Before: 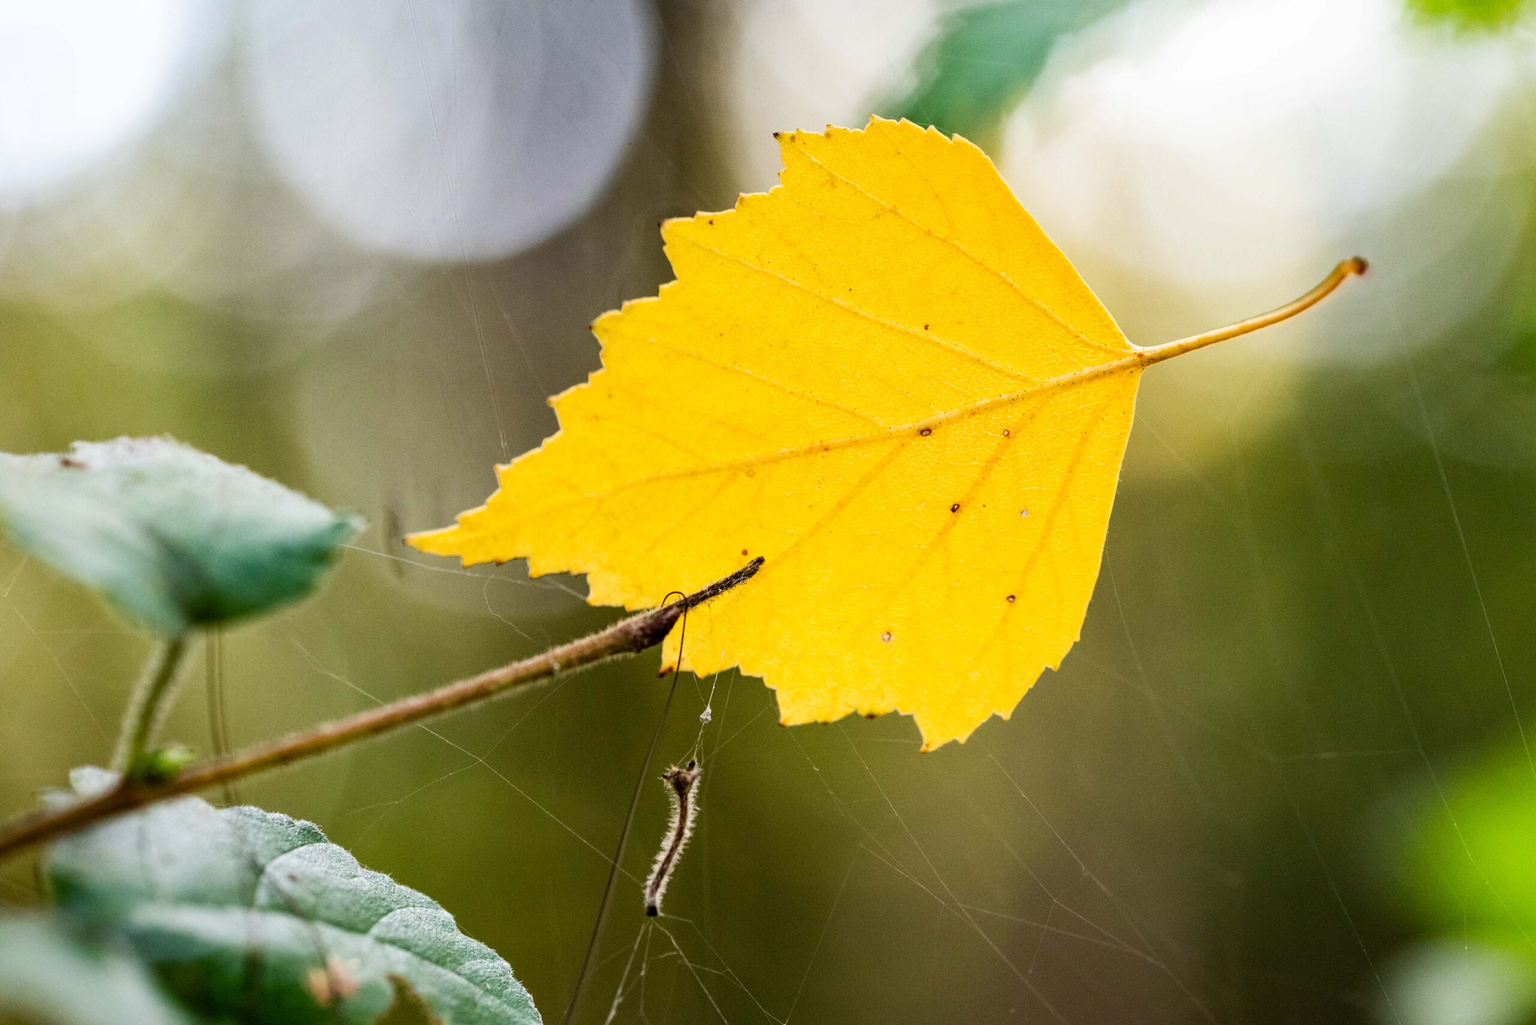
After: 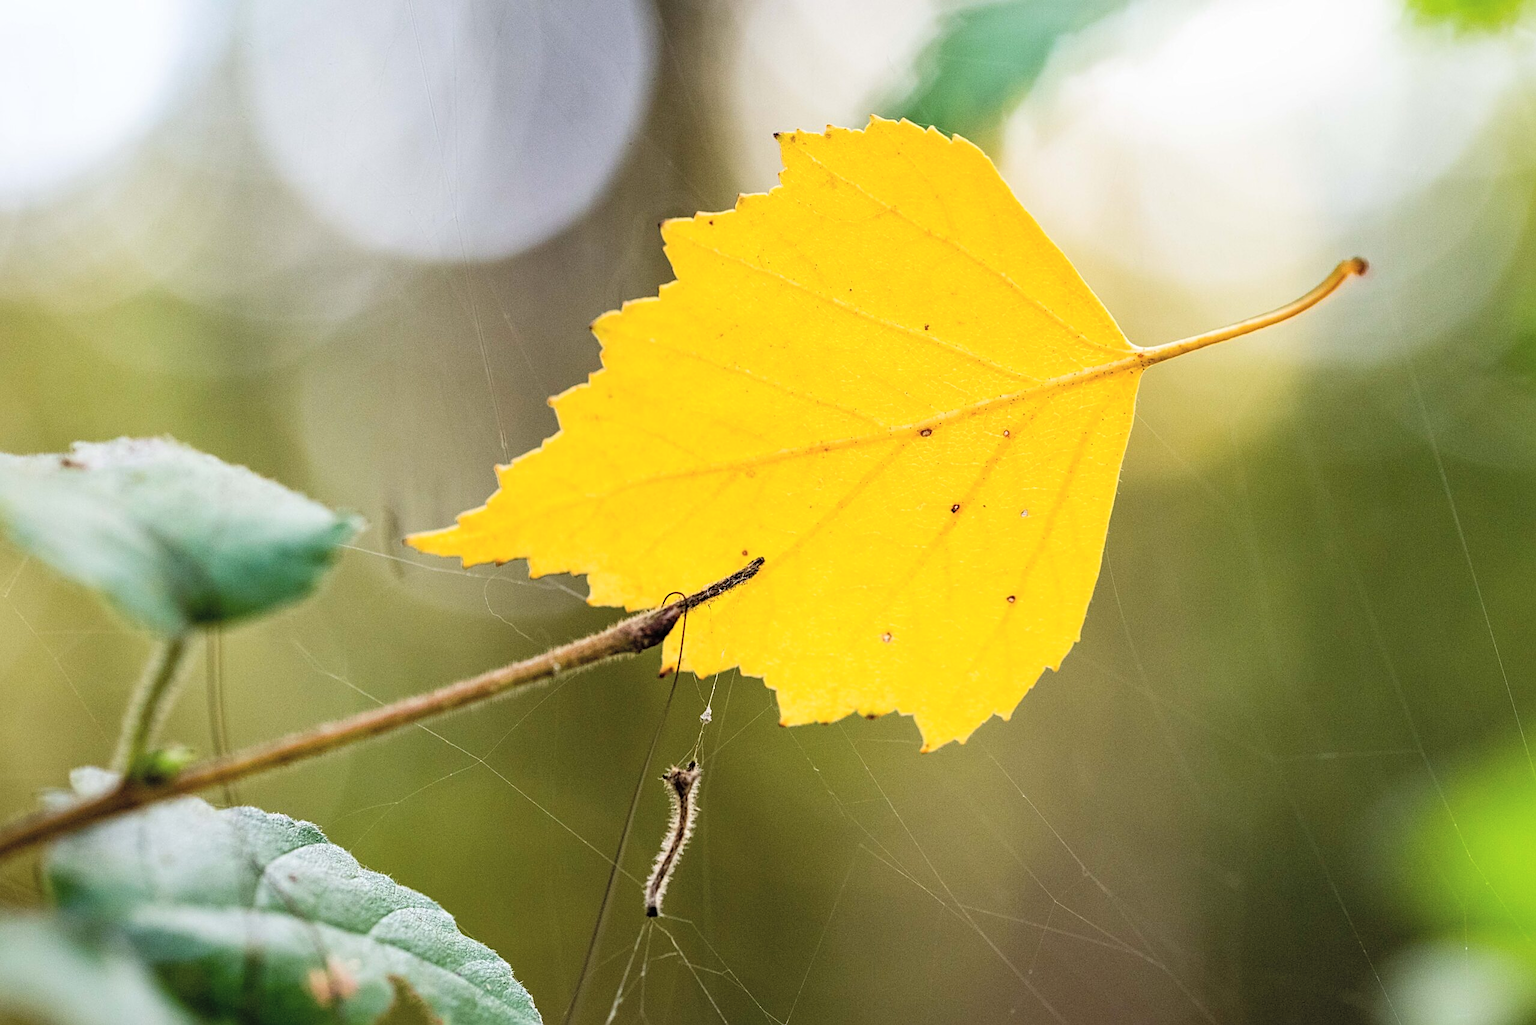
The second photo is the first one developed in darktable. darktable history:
sharpen: on, module defaults
contrast brightness saturation: brightness 0.15
